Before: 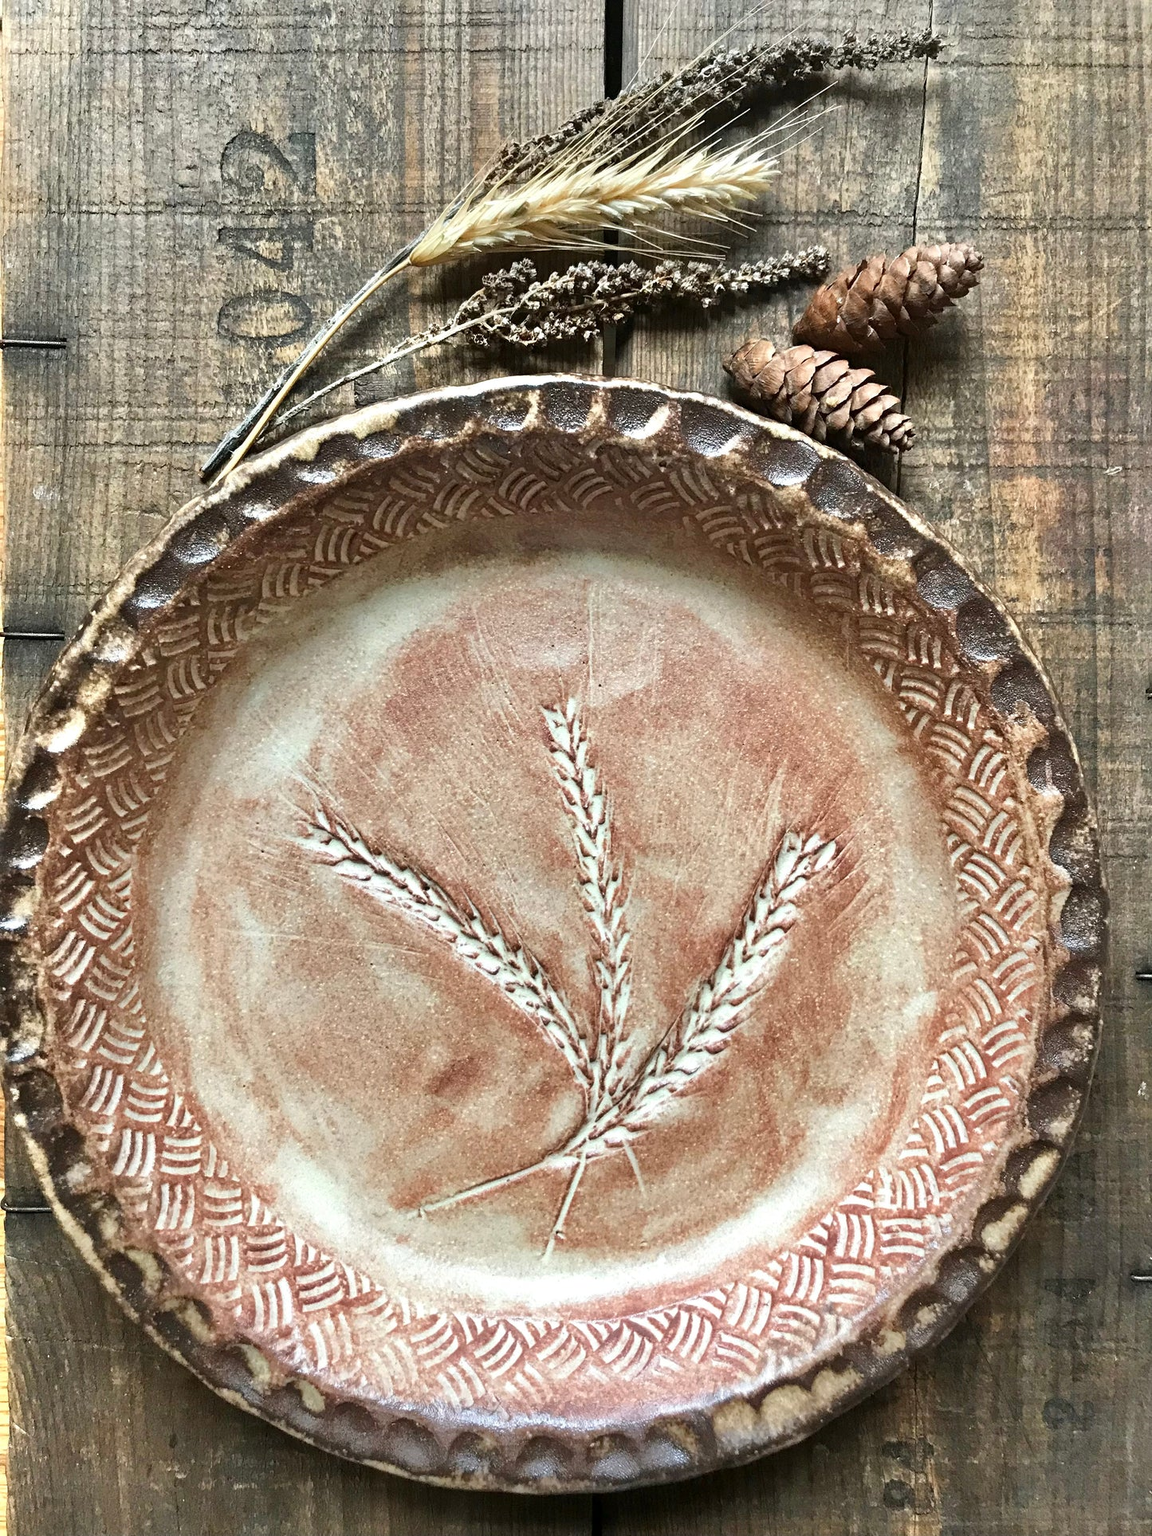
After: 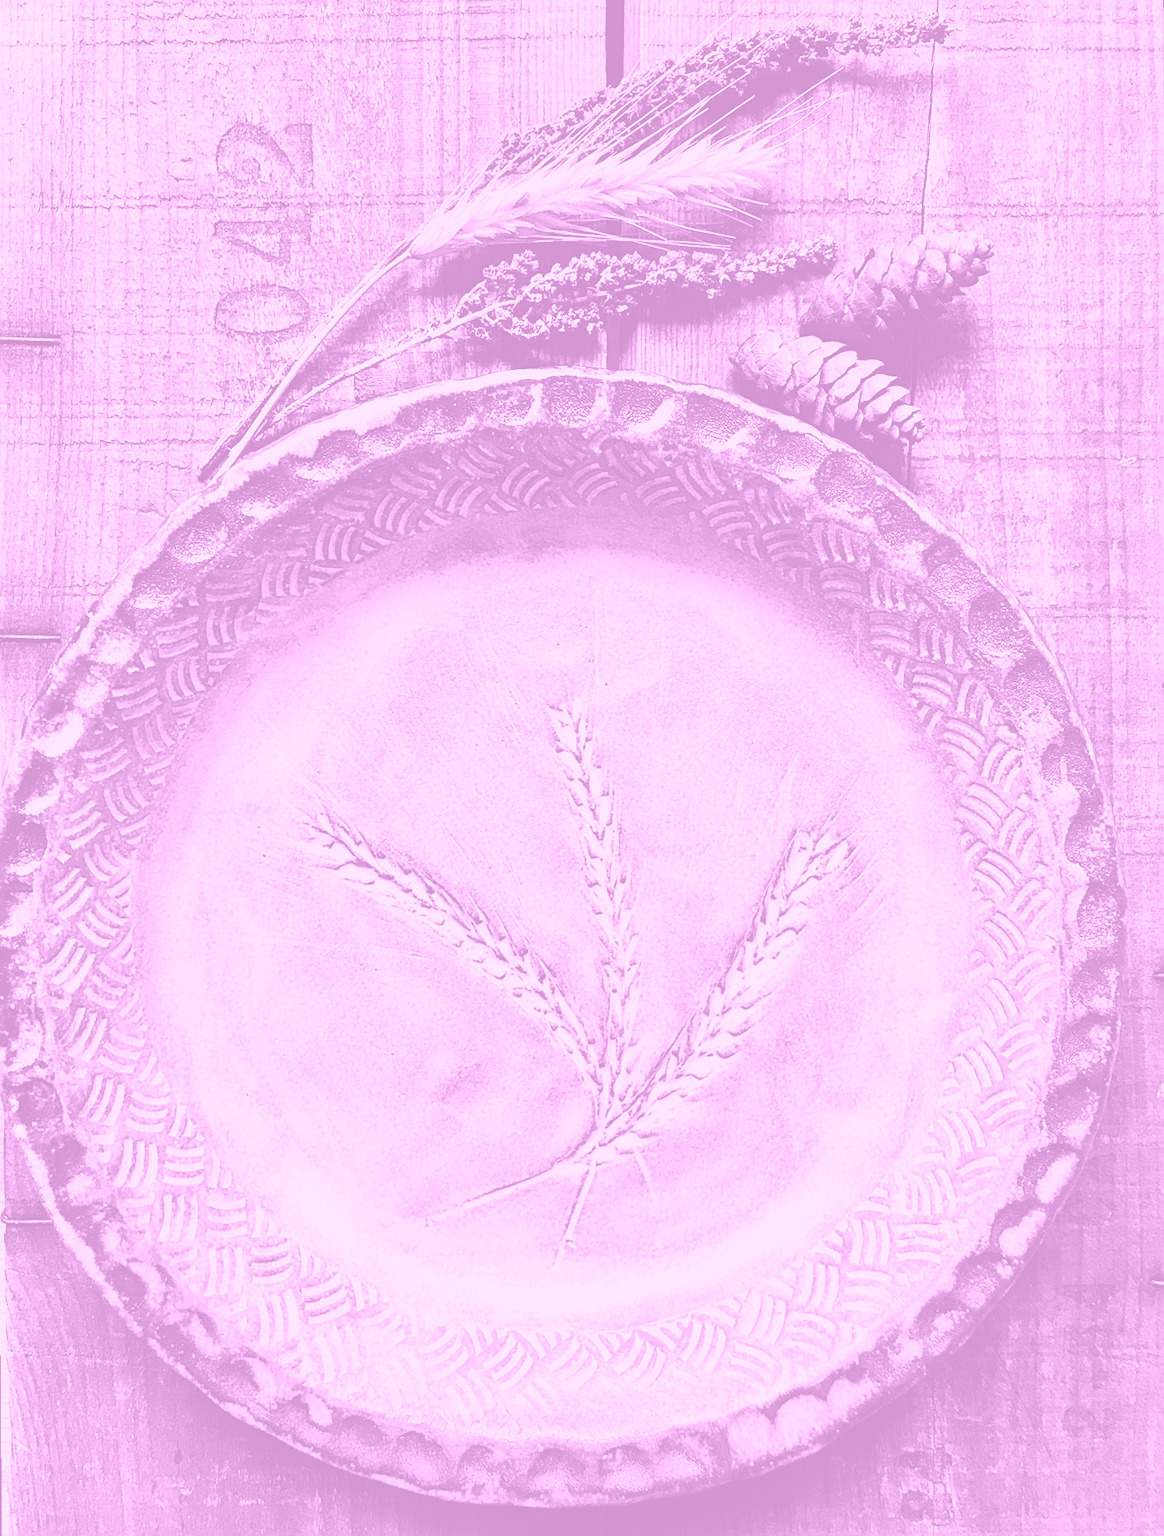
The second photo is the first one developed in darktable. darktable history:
sharpen: on, module defaults
white balance: red 1.009, blue 1.027
tone curve: curves: ch0 [(0, 0.056) (0.049, 0.073) (0.155, 0.127) (0.33, 0.331) (0.432, 0.46) (0.601, 0.655) (0.843, 0.876) (1, 0.965)]; ch1 [(0, 0) (0.339, 0.334) (0.445, 0.419) (0.476, 0.454) (0.497, 0.494) (0.53, 0.511) (0.557, 0.549) (0.613, 0.614) (0.728, 0.729) (1, 1)]; ch2 [(0, 0) (0.327, 0.318) (0.417, 0.426) (0.46, 0.453) (0.502, 0.5) (0.526, 0.52) (0.54, 0.543) (0.606, 0.61) (0.74, 0.716) (1, 1)], color space Lab, independent channels, preserve colors none
rotate and perspective: rotation -0.45°, automatic cropping original format, crop left 0.008, crop right 0.992, crop top 0.012, crop bottom 0.988
tone equalizer: -8 EV -0.417 EV, -7 EV -0.389 EV, -6 EV -0.333 EV, -5 EV -0.222 EV, -3 EV 0.222 EV, -2 EV 0.333 EV, -1 EV 0.389 EV, +0 EV 0.417 EV, edges refinement/feathering 500, mask exposure compensation -1.57 EV, preserve details no
rgb curve: mode RGB, independent channels
colorize: hue 331.2°, saturation 69%, source mix 30.28%, lightness 69.02%, version 1
